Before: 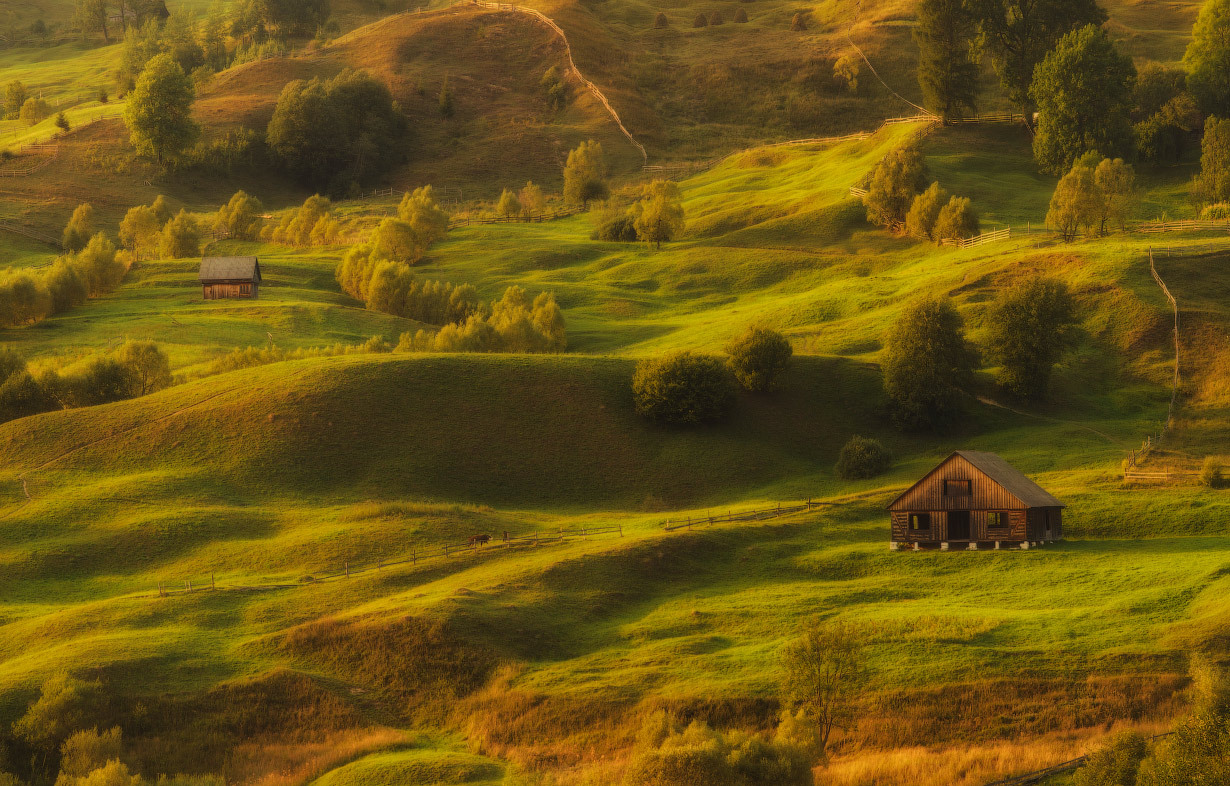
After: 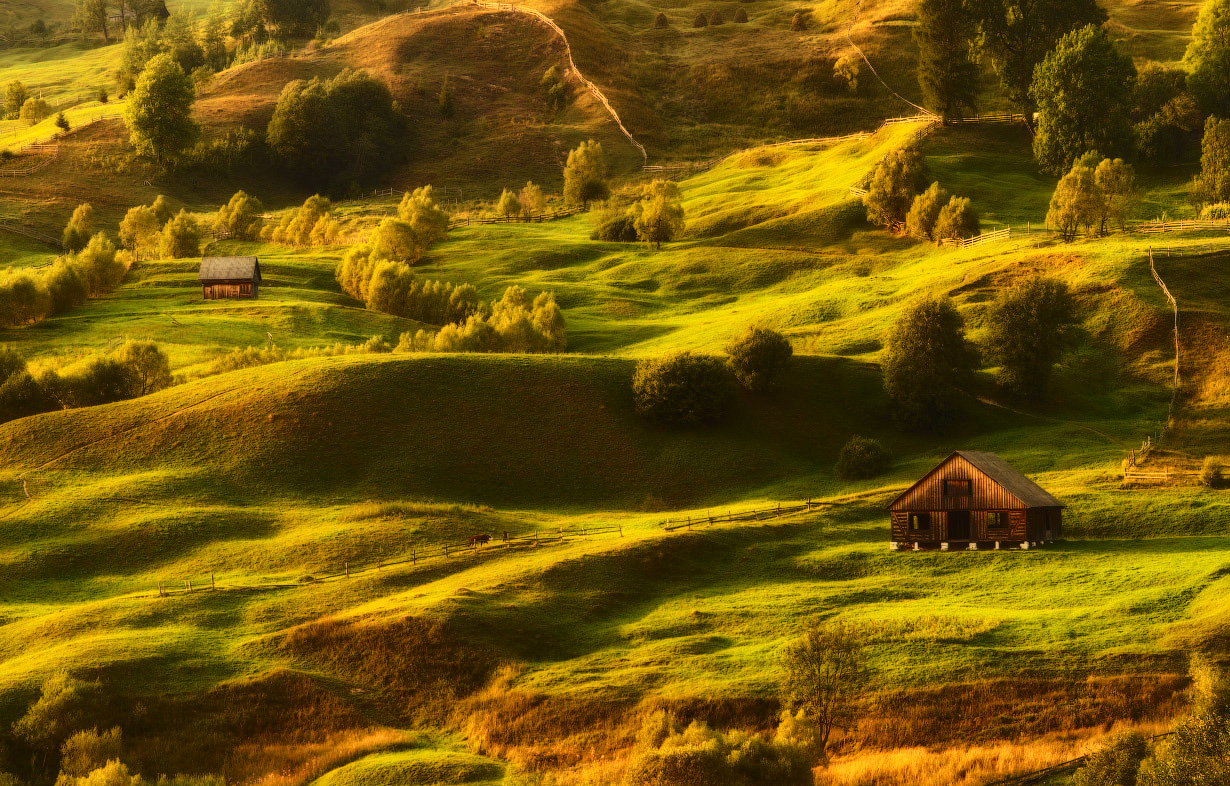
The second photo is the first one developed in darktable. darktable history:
contrast brightness saturation: contrast 0.4, brightness 0.1, saturation 0.21
shadows and highlights: soften with gaussian
